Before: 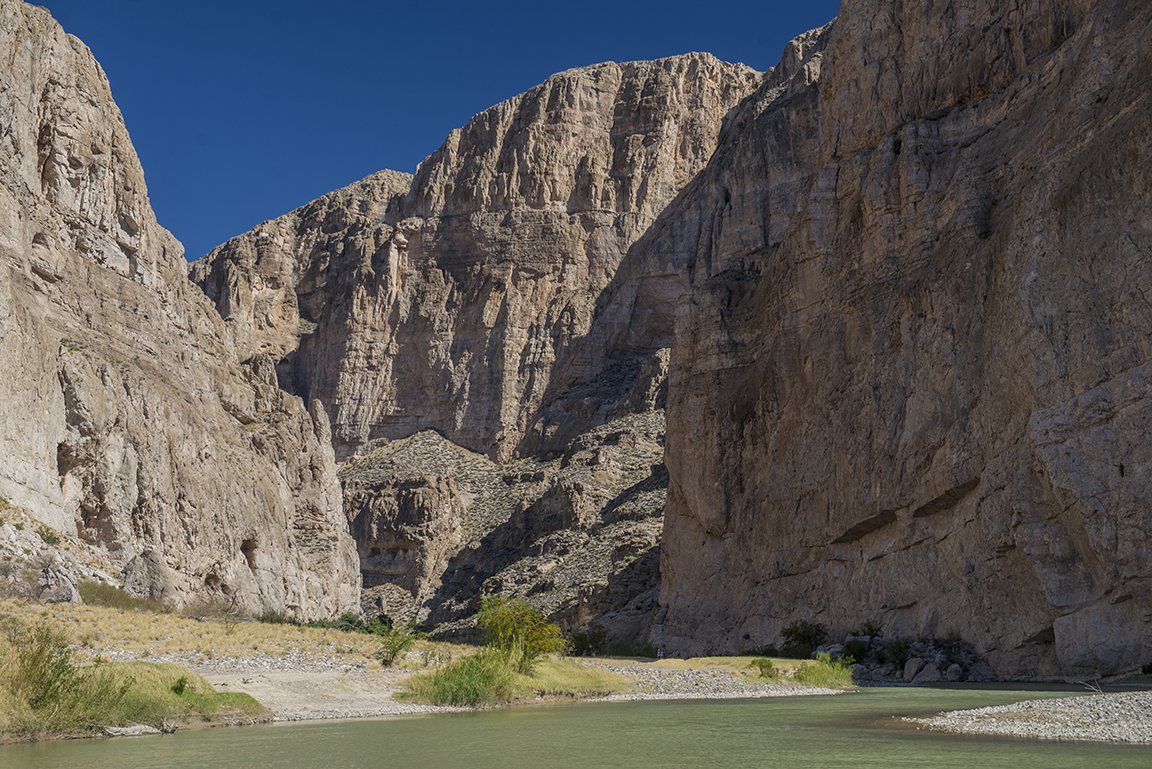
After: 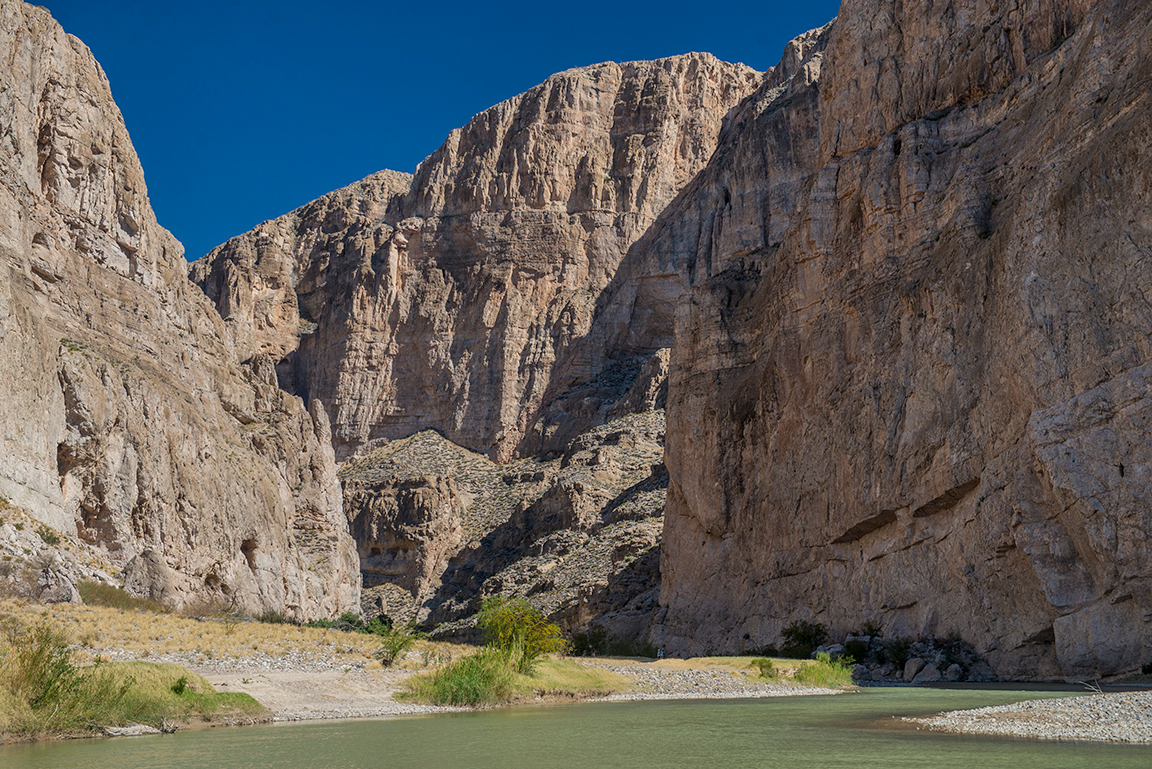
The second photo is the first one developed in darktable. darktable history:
shadows and highlights: shadows color adjustment 97.68%, soften with gaussian
